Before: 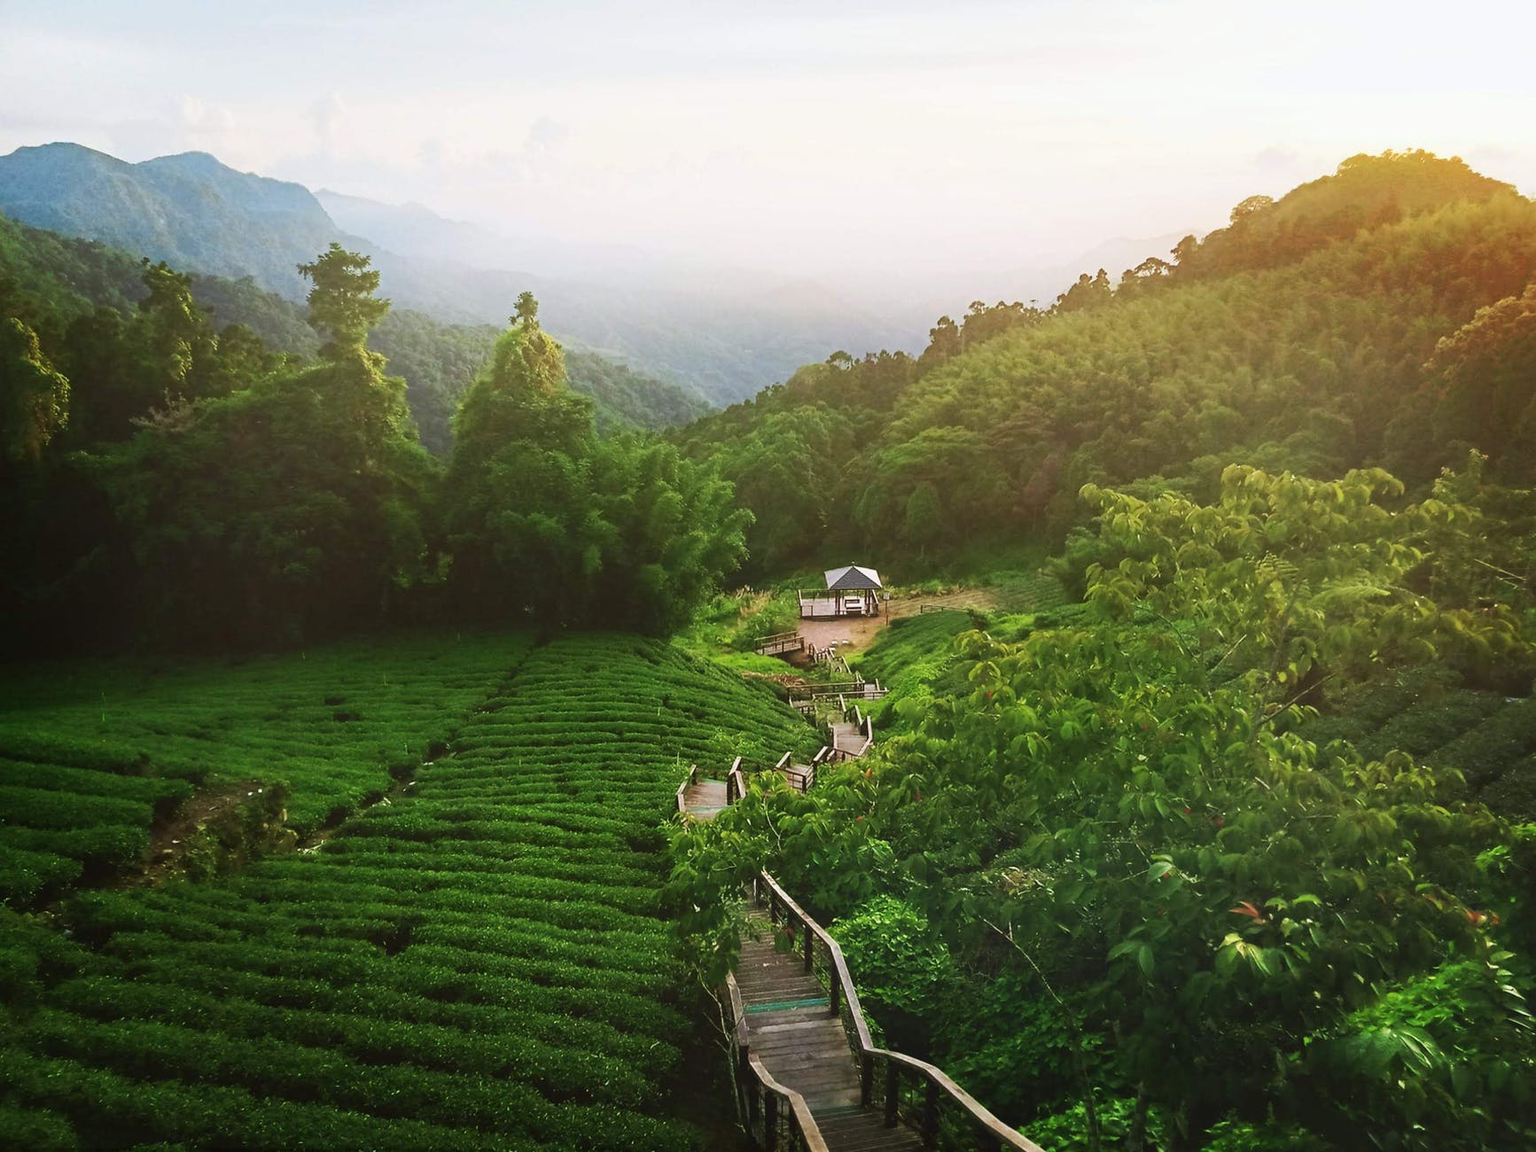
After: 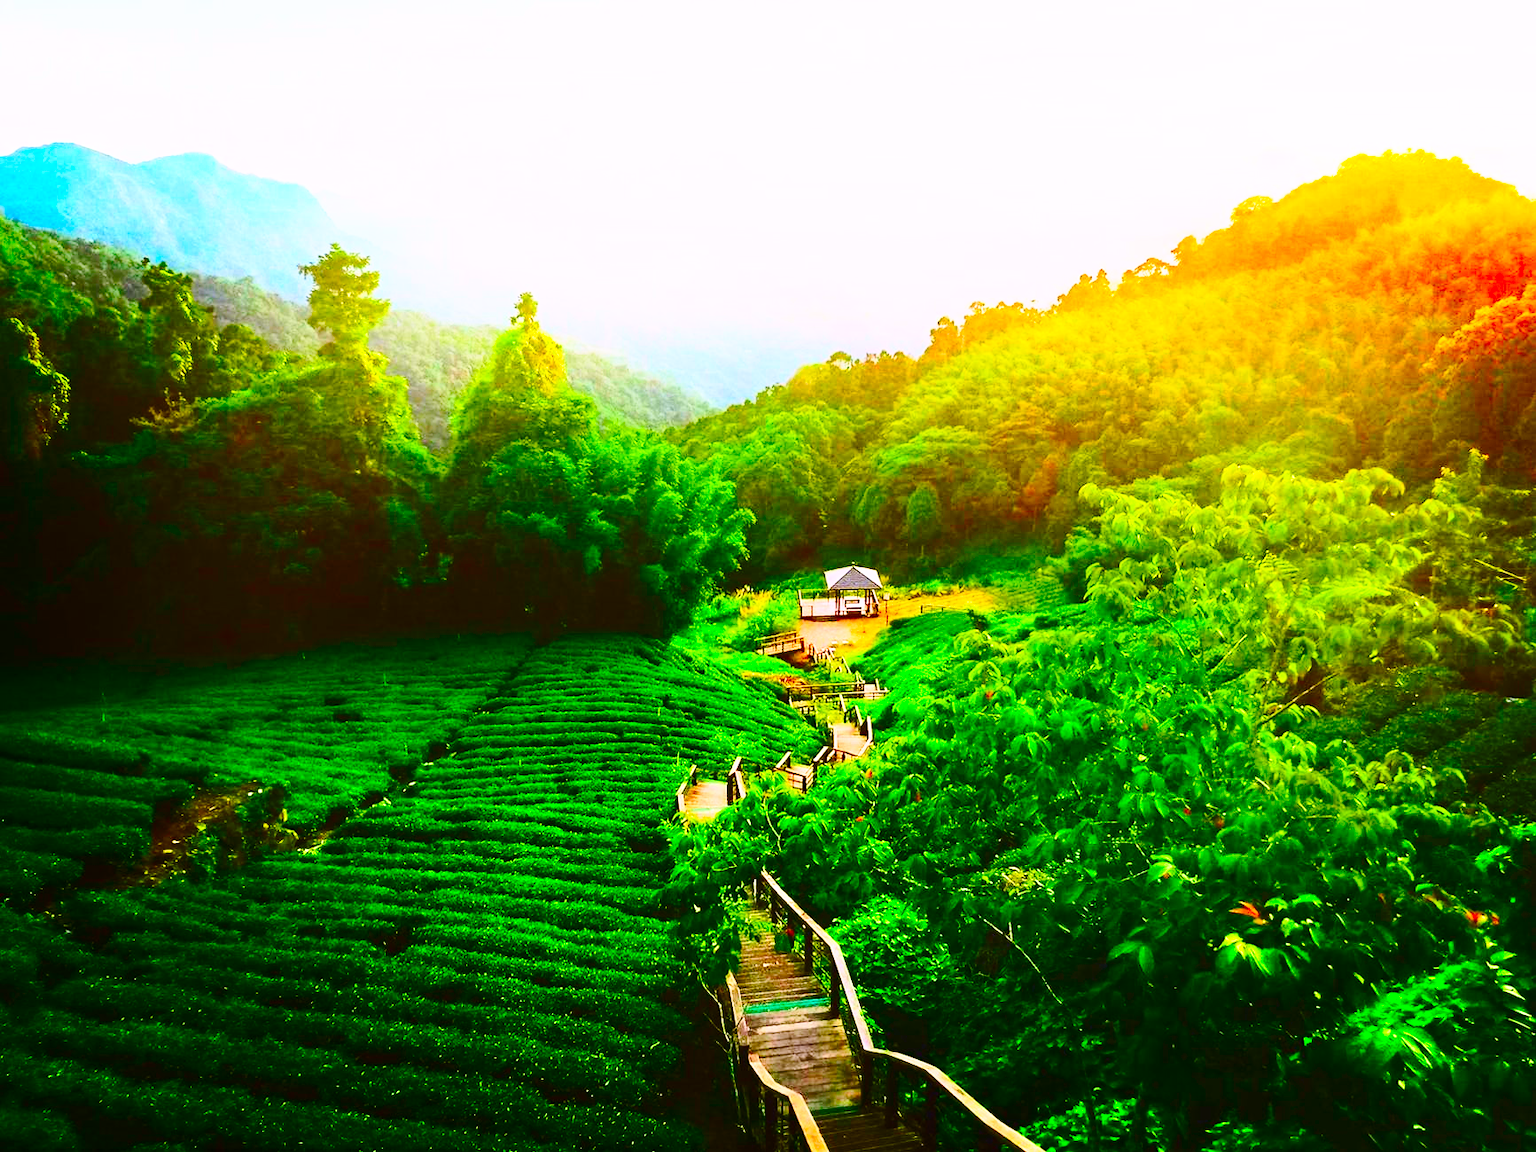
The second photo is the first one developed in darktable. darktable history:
contrast brightness saturation: contrast 0.4, brightness 0.1, saturation 0.21
base curve: curves: ch0 [(0, 0) (0.028, 0.03) (0.121, 0.232) (0.46, 0.748) (0.859, 0.968) (1, 1)], preserve colors none
color correction: highlights a* 1.59, highlights b* -1.7, saturation 2.48
